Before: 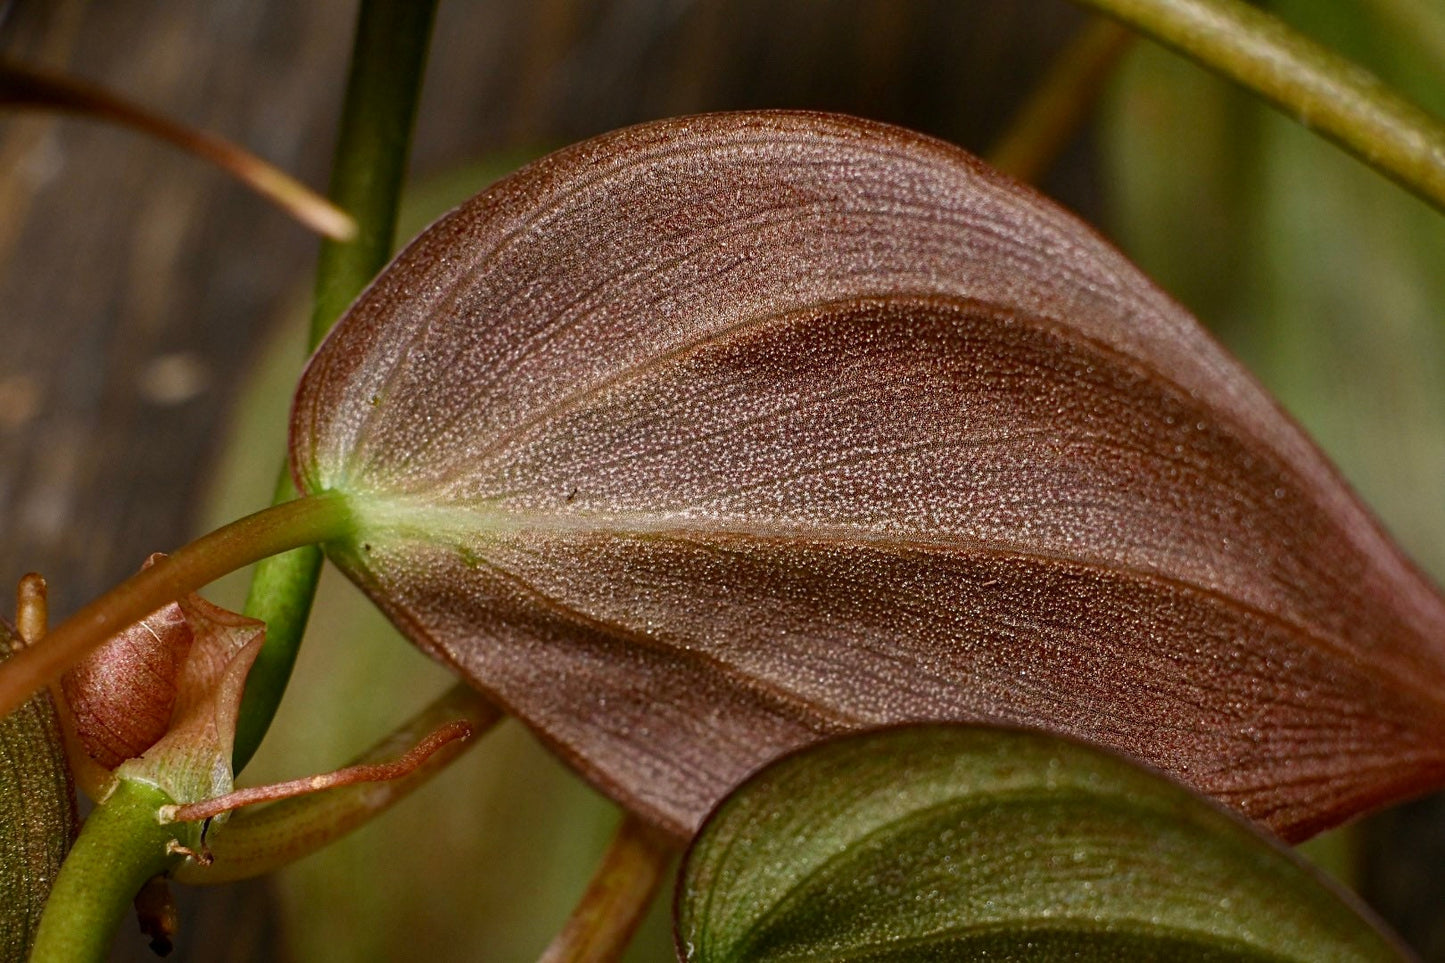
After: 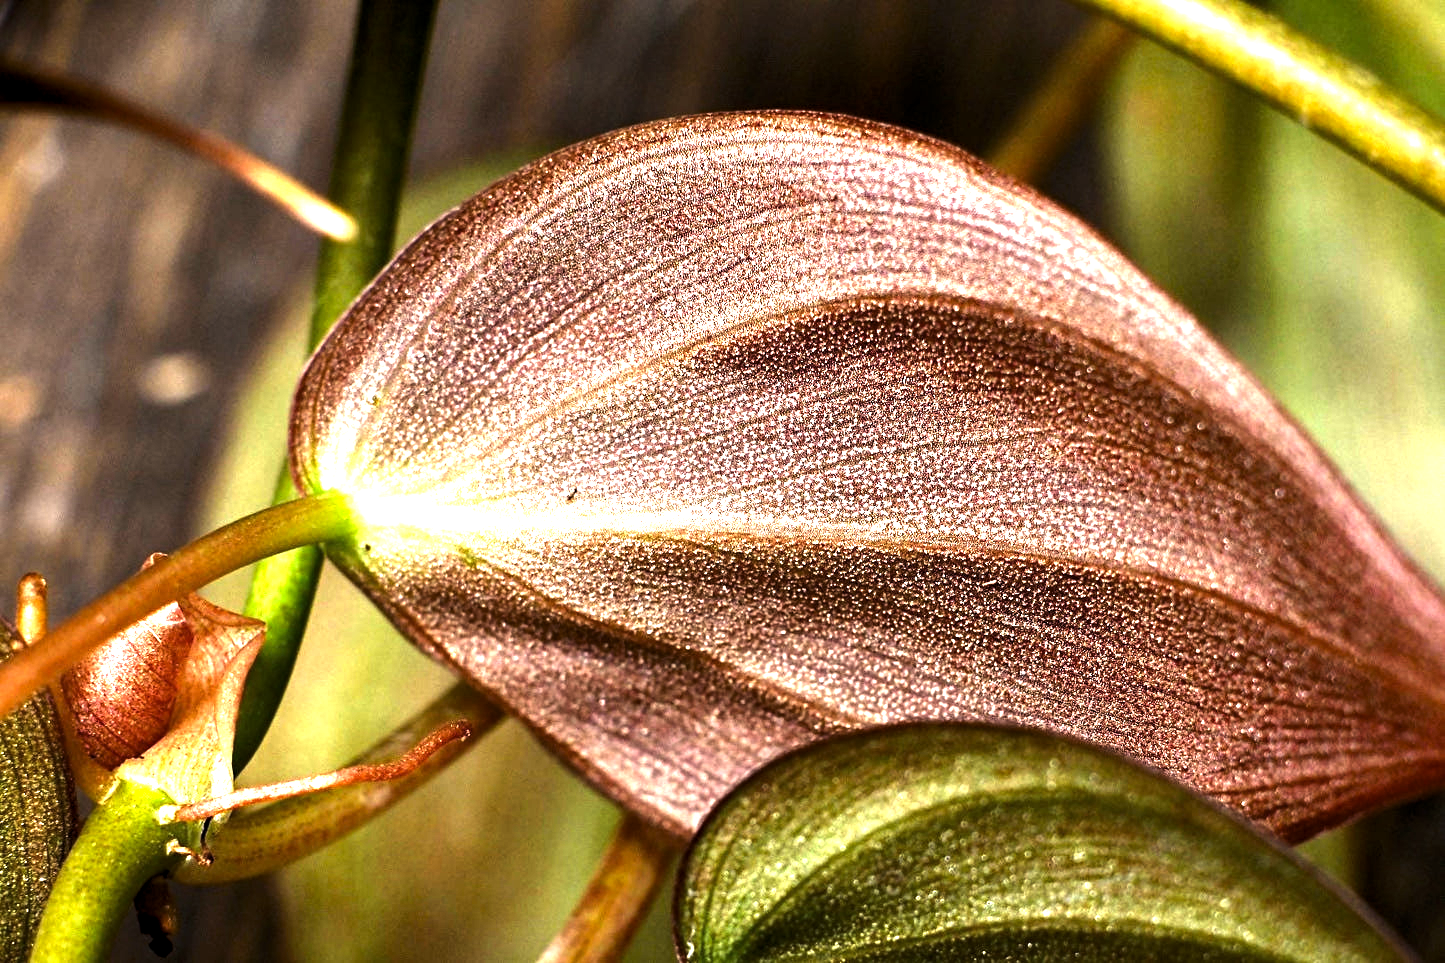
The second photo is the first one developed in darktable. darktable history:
exposure: black level correction 0.001, exposure 1.84 EV, compensate highlight preservation false
tone equalizer: -8 EV -0.417 EV, -7 EV -0.389 EV, -6 EV -0.333 EV, -5 EV -0.222 EV, -3 EV 0.222 EV, -2 EV 0.333 EV, -1 EV 0.389 EV, +0 EV 0.417 EV, edges refinement/feathering 500, mask exposure compensation -1.57 EV, preserve details no
color balance: gamma [0.9, 0.988, 0.975, 1.025], gain [1.05, 1, 1, 1]
levels: levels [0.029, 0.545, 0.971]
